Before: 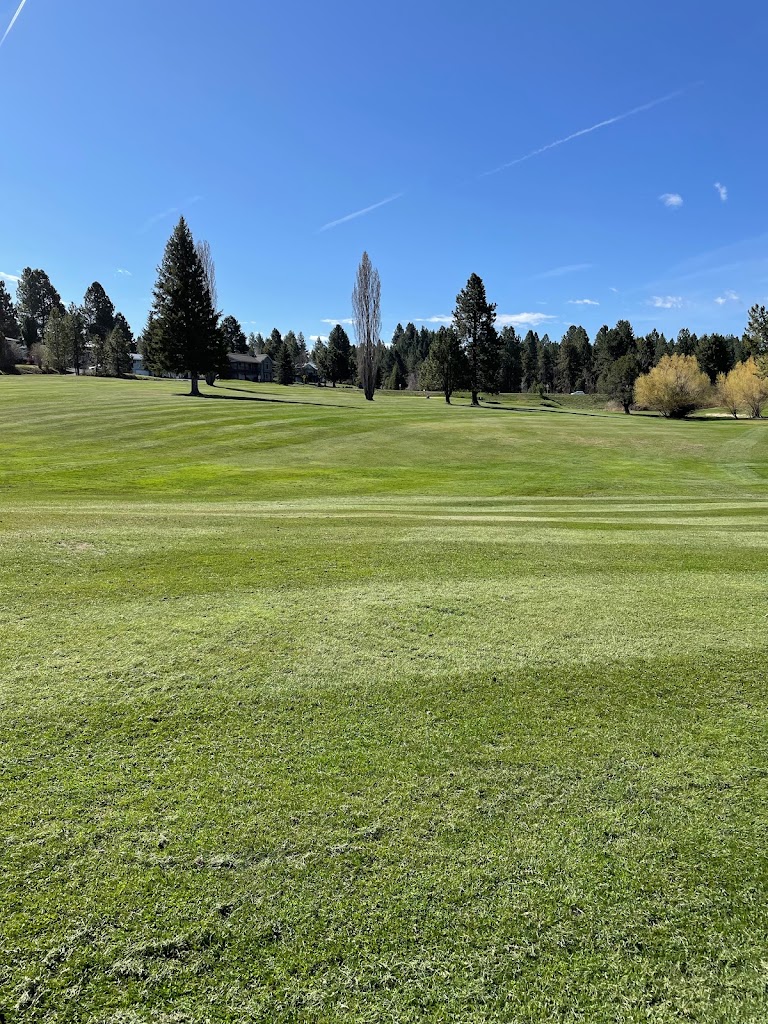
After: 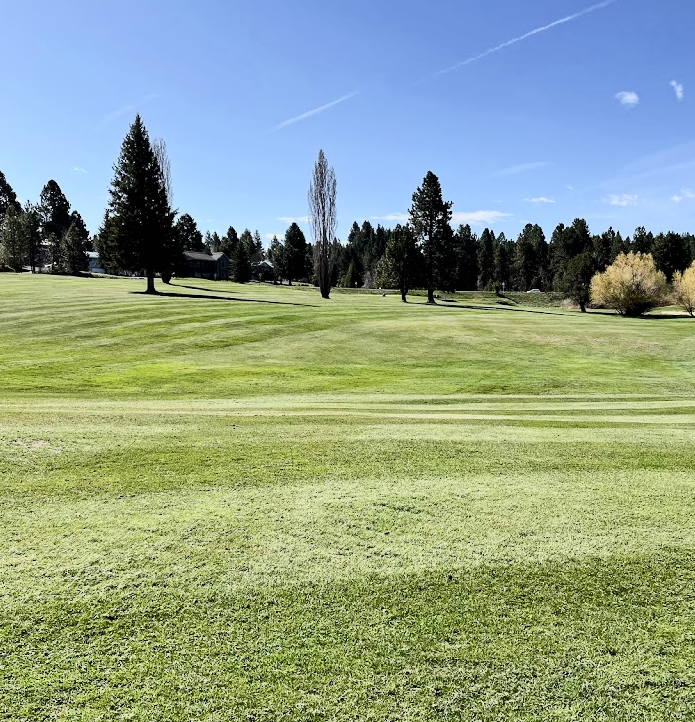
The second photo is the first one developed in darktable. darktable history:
contrast brightness saturation: contrast 0.387, brightness 0.112
crop: left 5.733%, top 10.019%, right 3.704%, bottom 19.418%
filmic rgb: black relative exposure -7.65 EV, white relative exposure 4.56 EV, hardness 3.61
